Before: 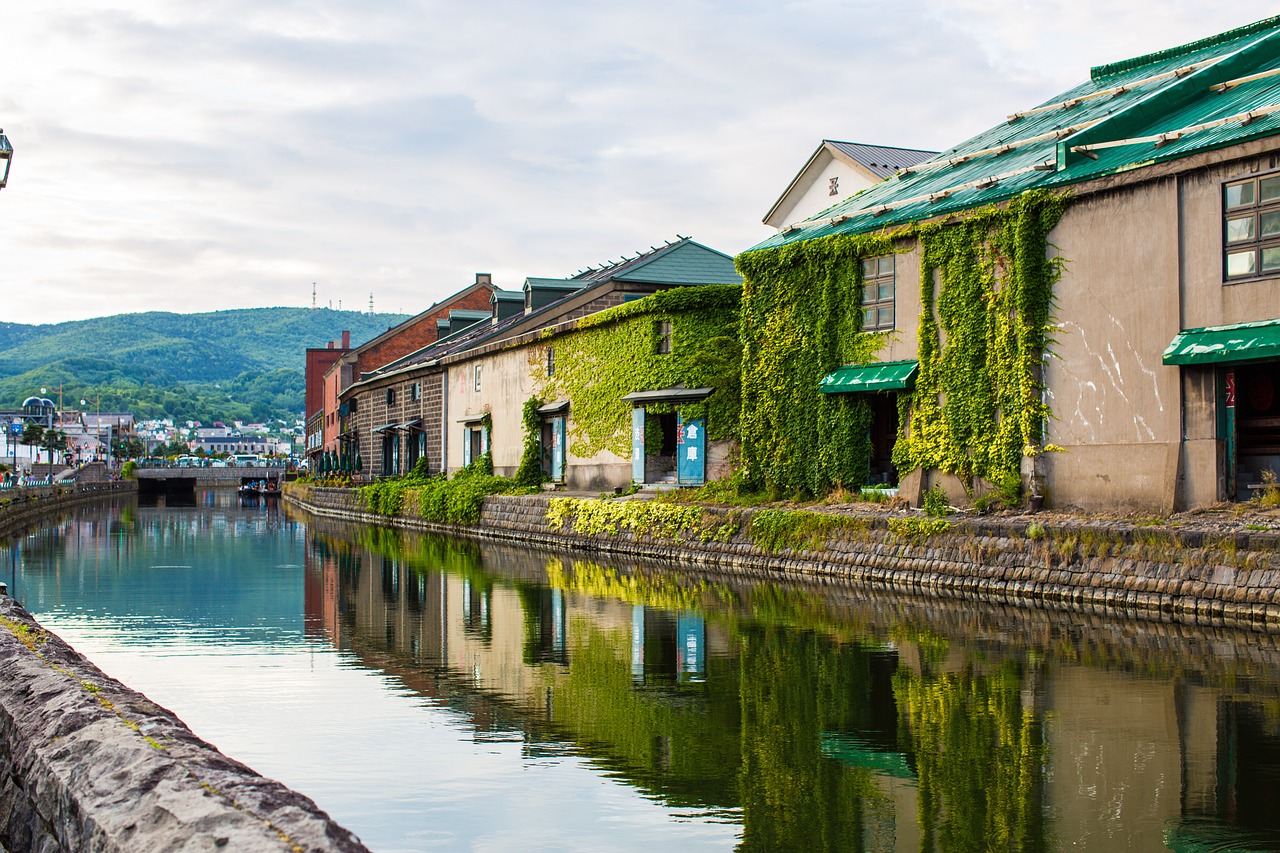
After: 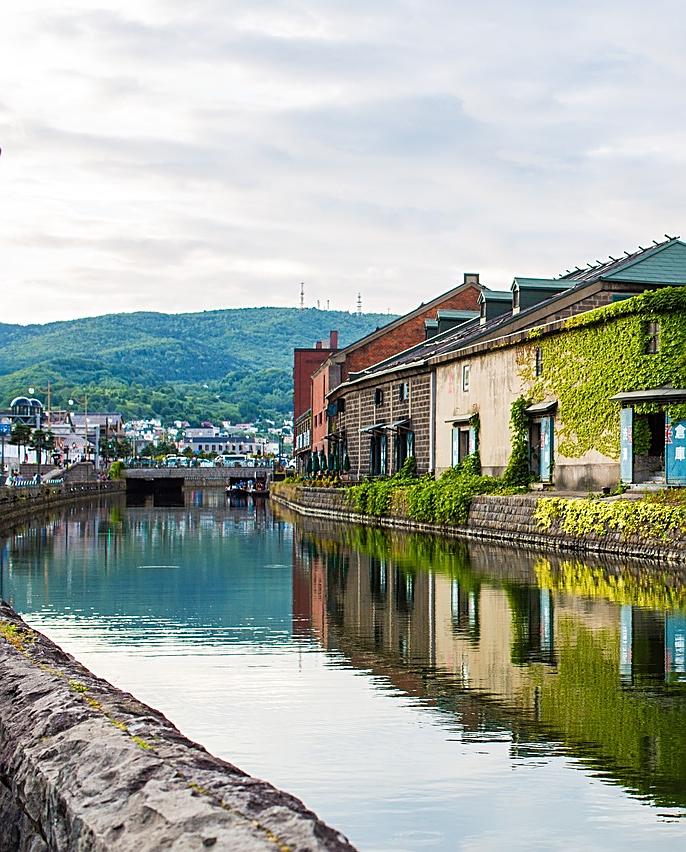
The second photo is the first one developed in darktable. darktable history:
tone equalizer: edges refinement/feathering 500, mask exposure compensation -1.57 EV, preserve details no
crop: left 1.008%, right 45.326%, bottom 0.089%
sharpen: on, module defaults
